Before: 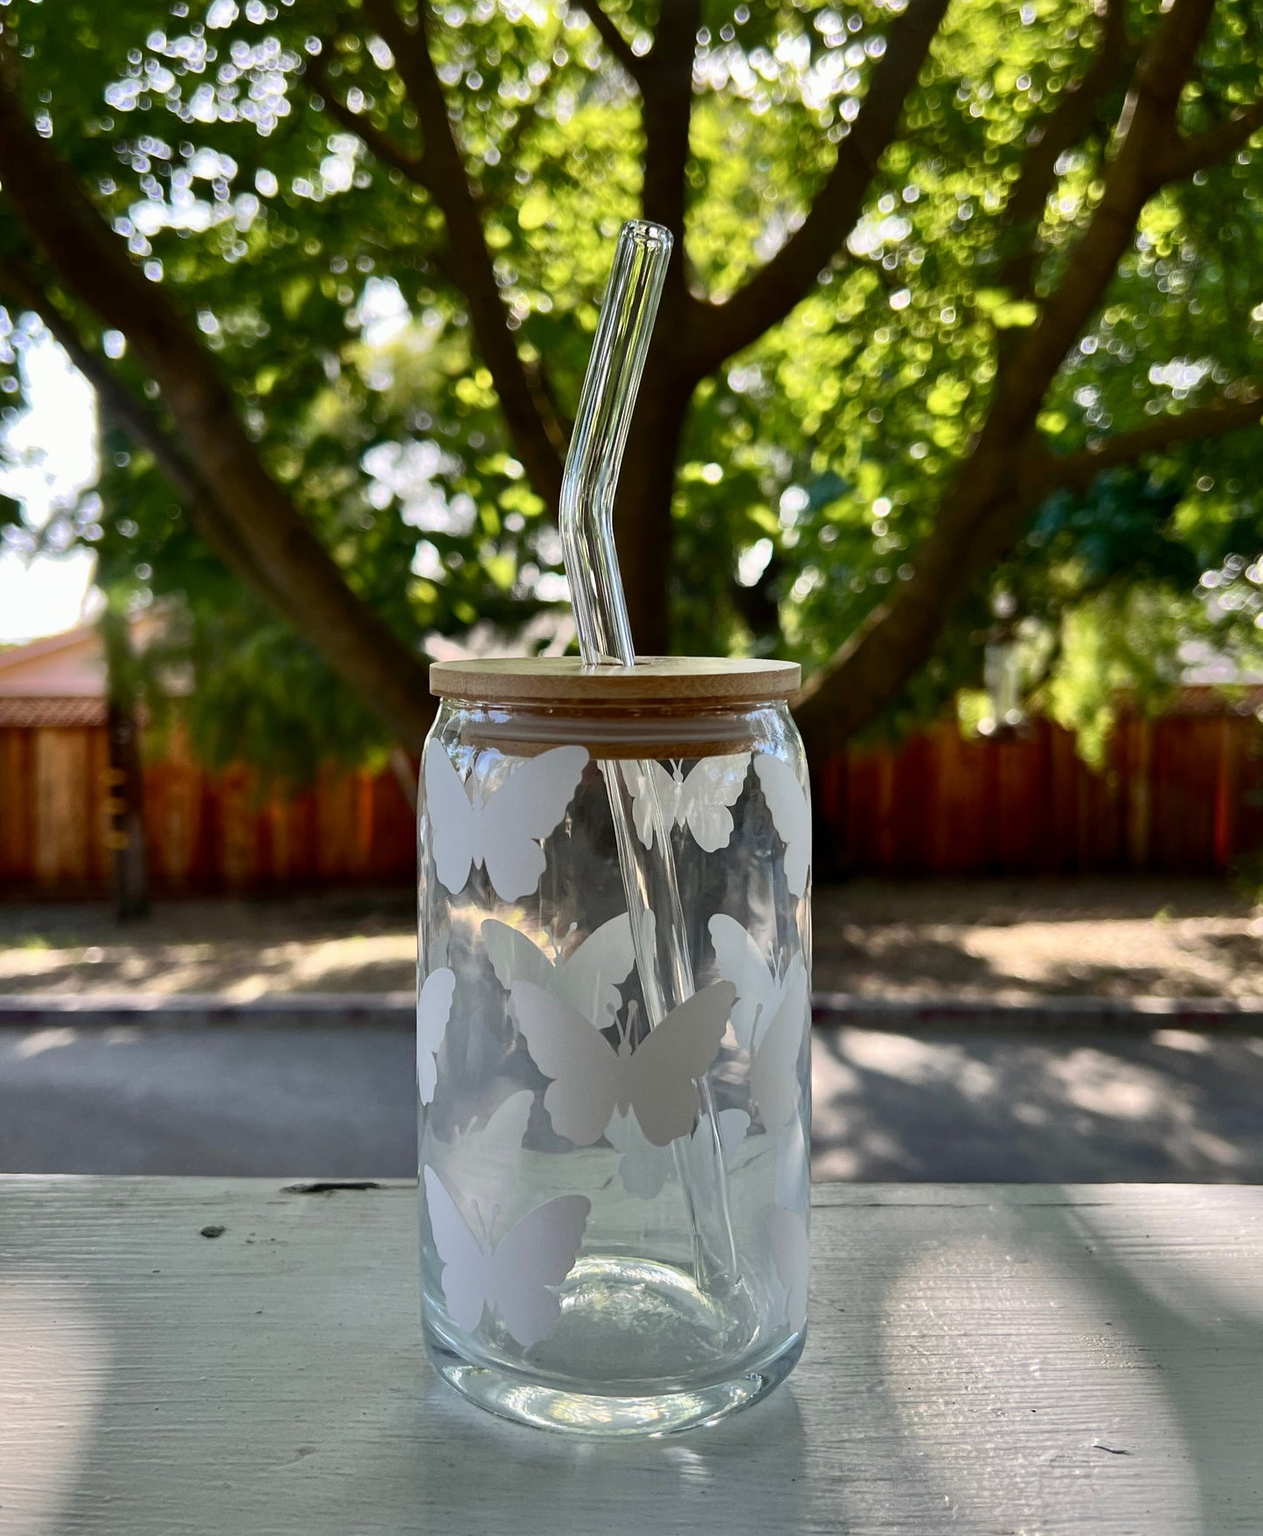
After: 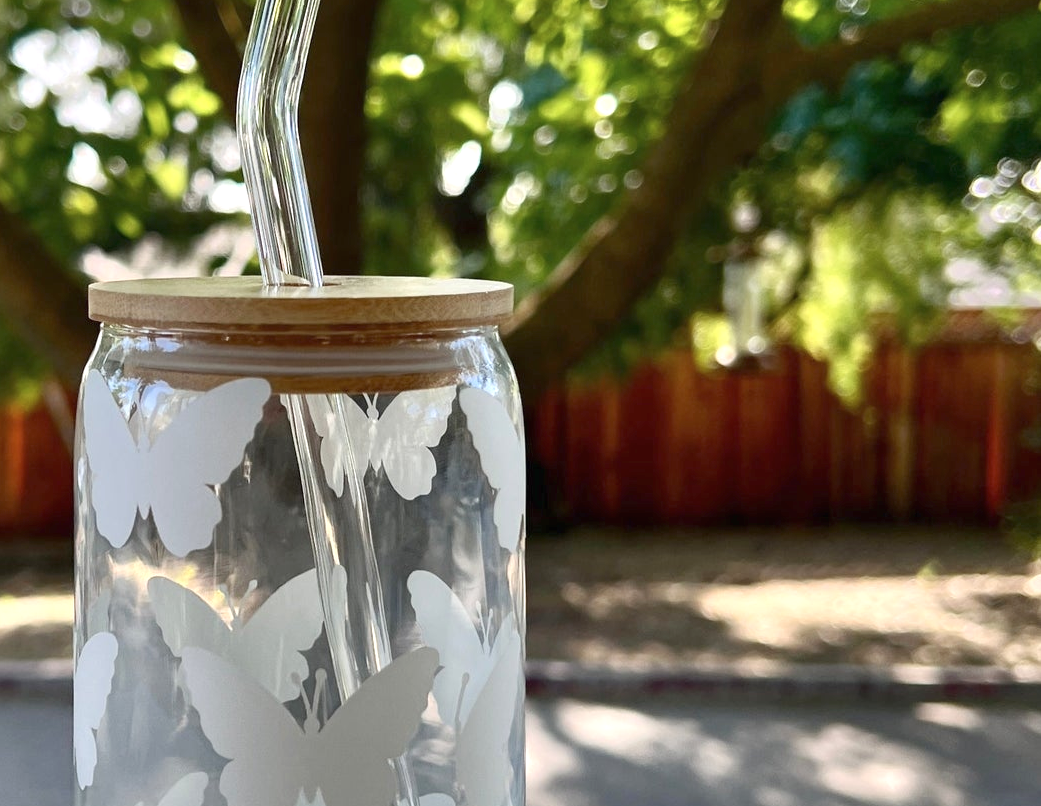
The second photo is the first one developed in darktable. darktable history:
crop and rotate: left 27.938%, top 27.046%, bottom 27.046%
color balance: contrast -15%
exposure: black level correction 0, exposure 0.7 EV, compensate highlight preservation false
